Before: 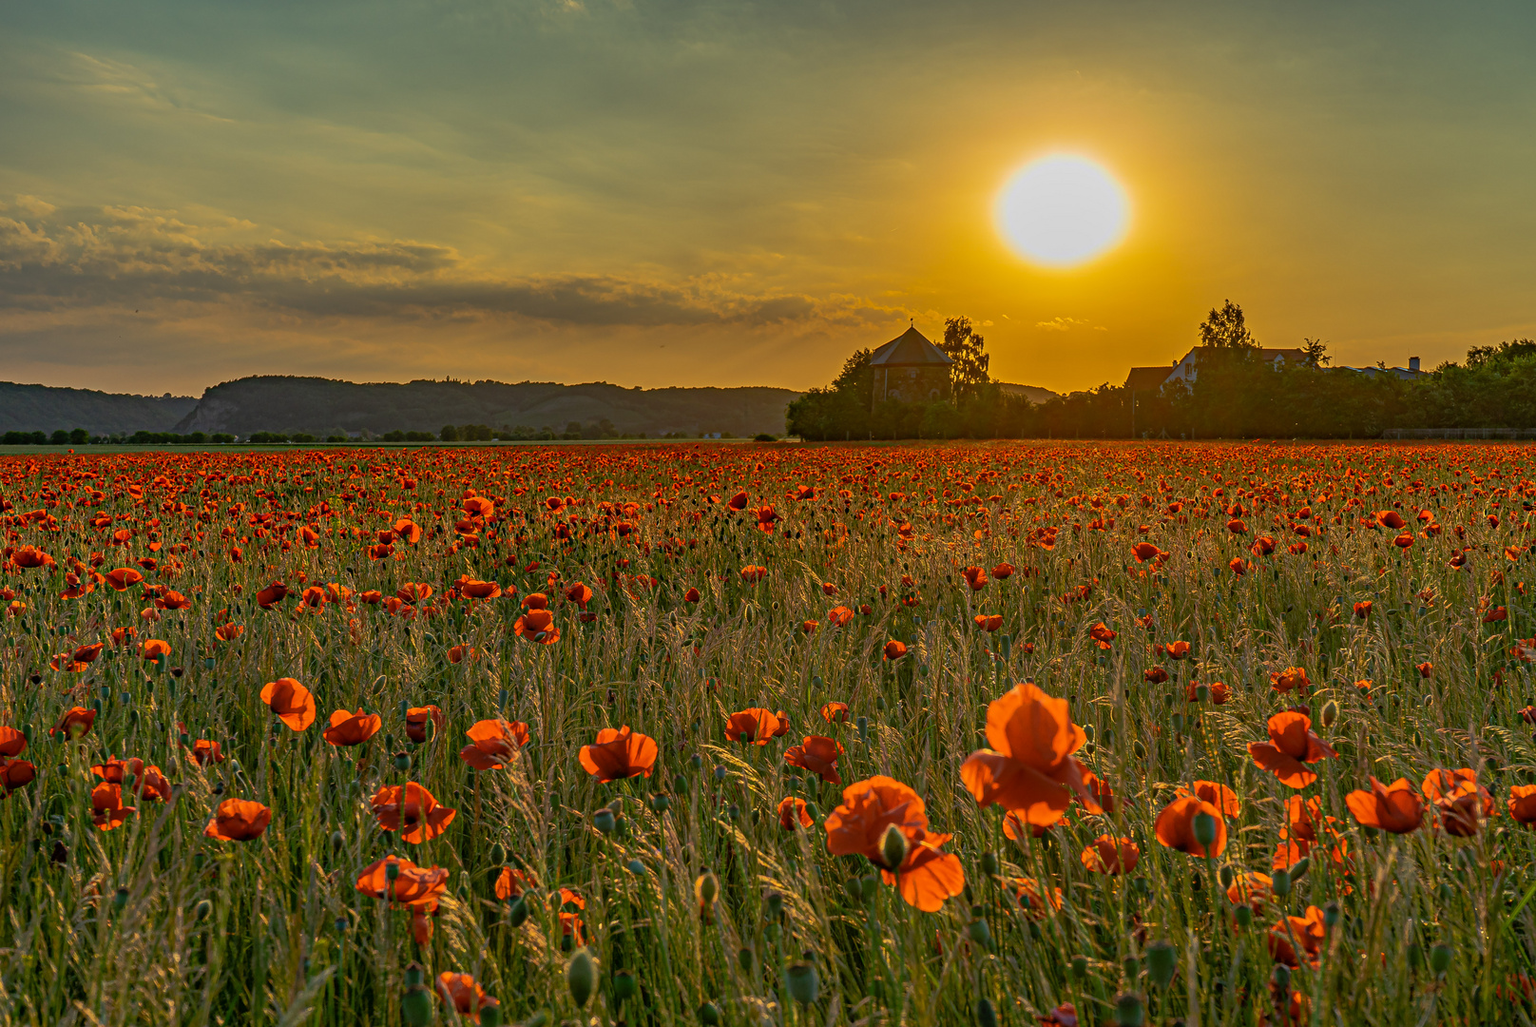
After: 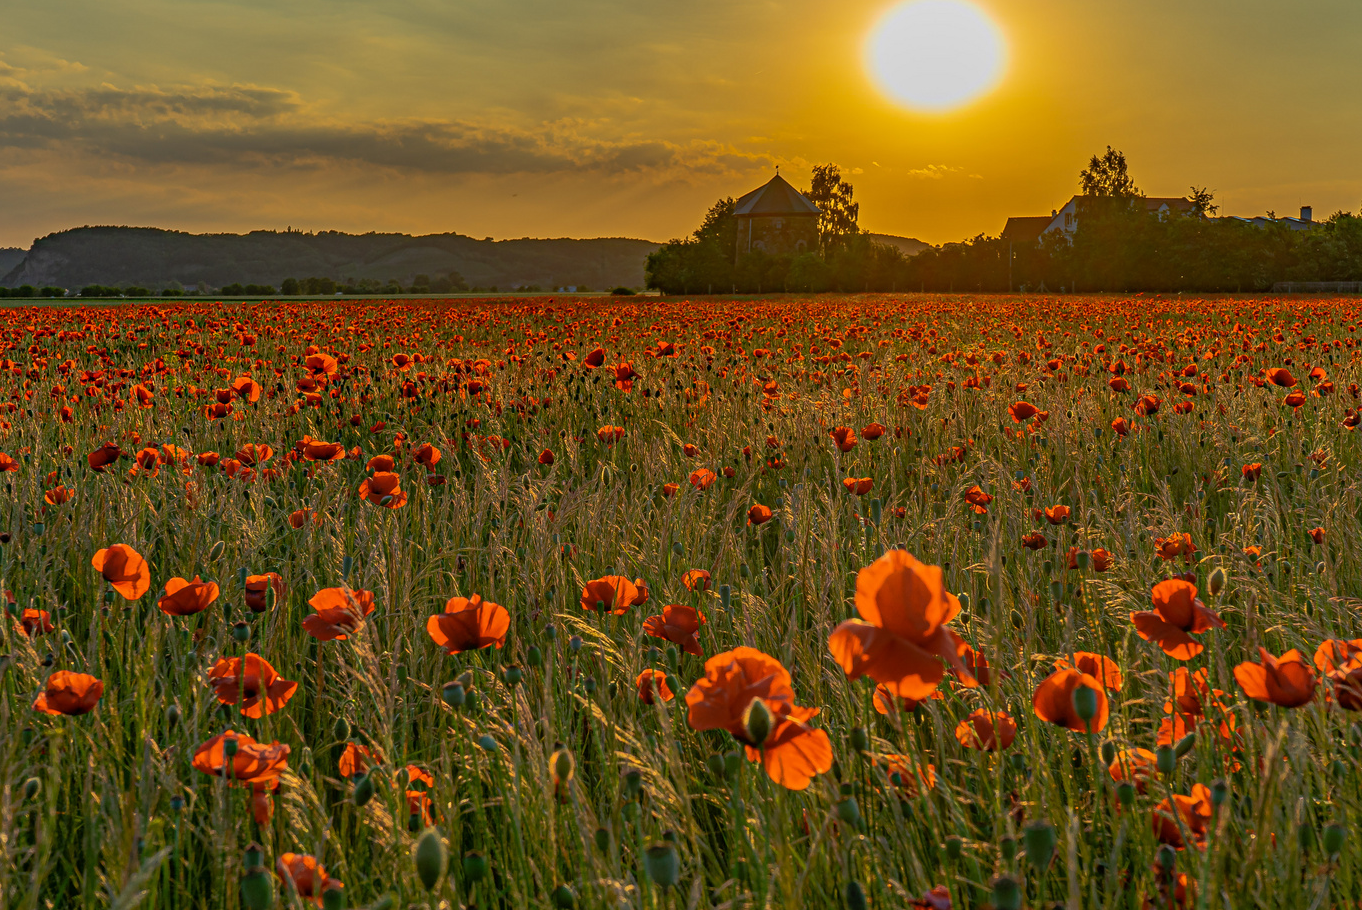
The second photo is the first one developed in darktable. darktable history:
crop: left 11.263%, top 15.69%, right 4.427%
